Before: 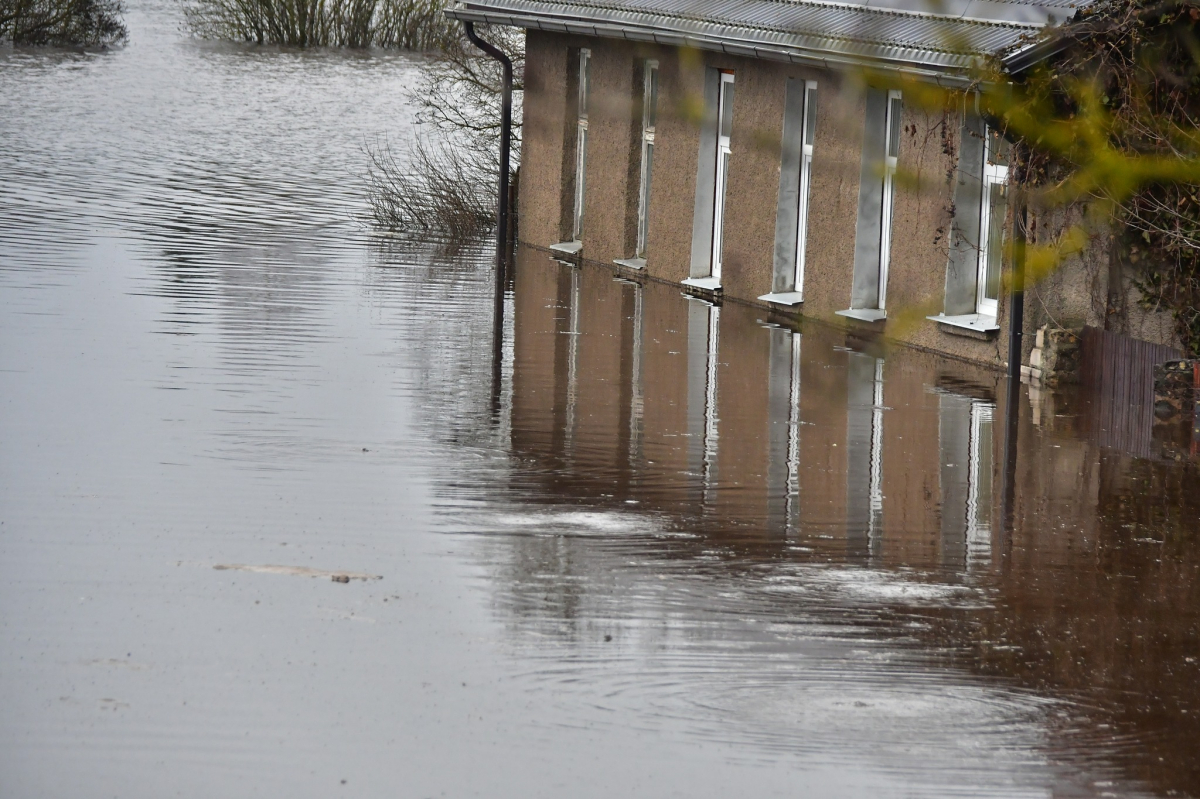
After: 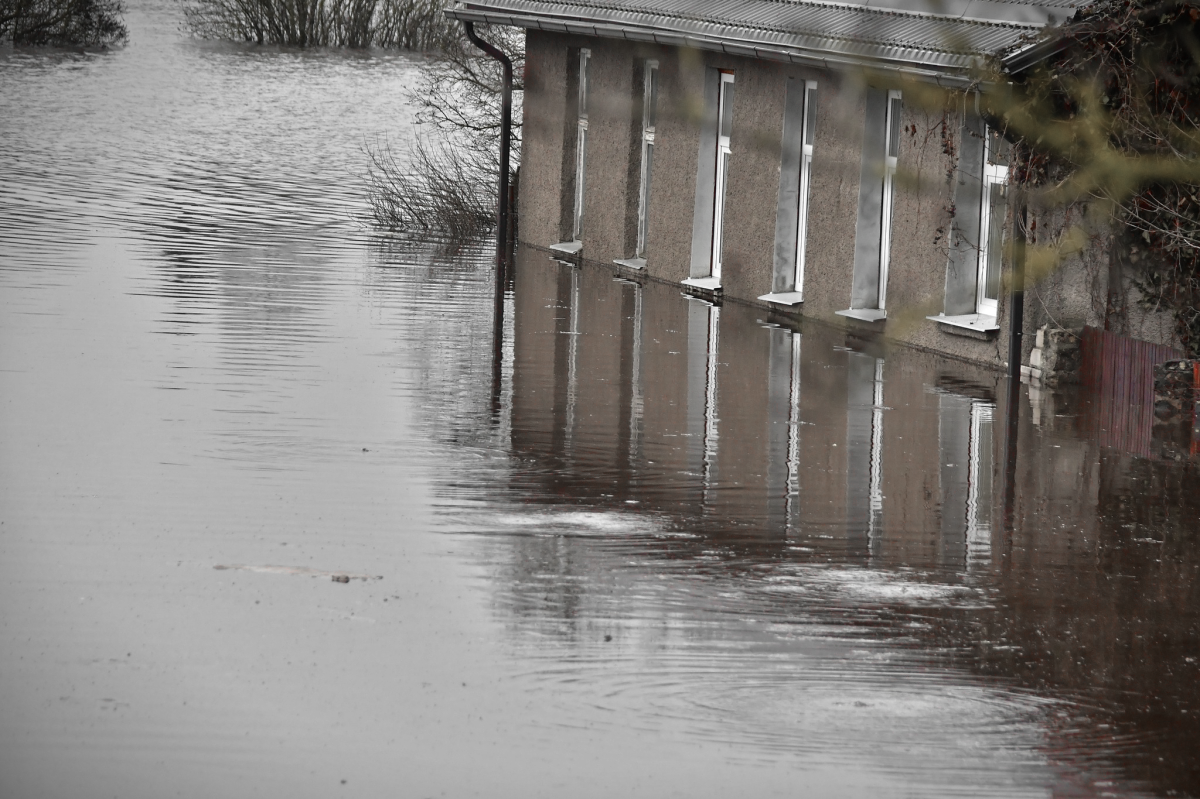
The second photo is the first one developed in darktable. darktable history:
vignetting: fall-off start 97.69%, fall-off radius 99.6%, brightness -0.994, saturation 0.494, width/height ratio 1.365
tone equalizer: edges refinement/feathering 500, mask exposure compensation -1.57 EV, preserve details no
color zones: curves: ch1 [(0, 0.831) (0.08, 0.771) (0.157, 0.268) (0.241, 0.207) (0.562, -0.005) (0.714, -0.013) (0.876, 0.01) (1, 0.831)]
